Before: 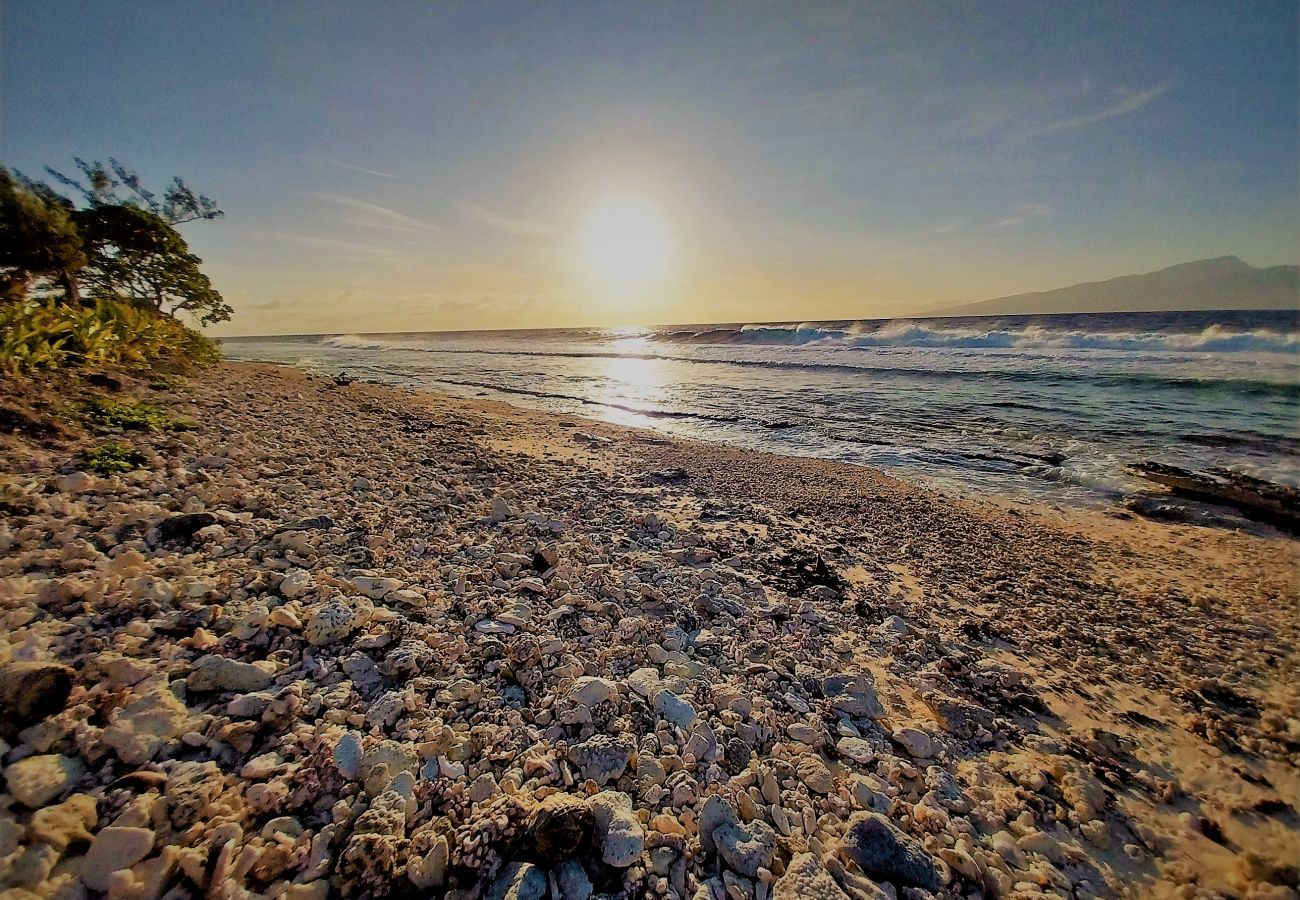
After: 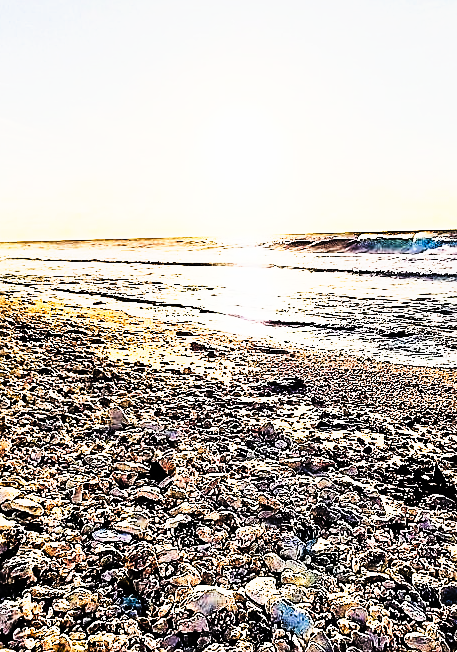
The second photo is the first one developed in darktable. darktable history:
sharpen: on, module defaults
crop and rotate: left 29.476%, top 10.214%, right 35.32%, bottom 17.333%
tone curve: curves: ch0 [(0, 0) (0.003, 0.001) (0.011, 0.005) (0.025, 0.01) (0.044, 0.016) (0.069, 0.019) (0.1, 0.024) (0.136, 0.03) (0.177, 0.045) (0.224, 0.071) (0.277, 0.122) (0.335, 0.202) (0.399, 0.326) (0.468, 0.471) (0.543, 0.638) (0.623, 0.798) (0.709, 0.913) (0.801, 0.97) (0.898, 0.983) (1, 1)], preserve colors none
rgb curve: curves: ch0 [(0, 0) (0.21, 0.15) (0.24, 0.21) (0.5, 0.75) (0.75, 0.96) (0.89, 0.99) (1, 1)]; ch1 [(0, 0.02) (0.21, 0.13) (0.25, 0.2) (0.5, 0.67) (0.75, 0.9) (0.89, 0.97) (1, 1)]; ch2 [(0, 0.02) (0.21, 0.13) (0.25, 0.2) (0.5, 0.67) (0.75, 0.9) (0.89, 0.97) (1, 1)], compensate middle gray true
